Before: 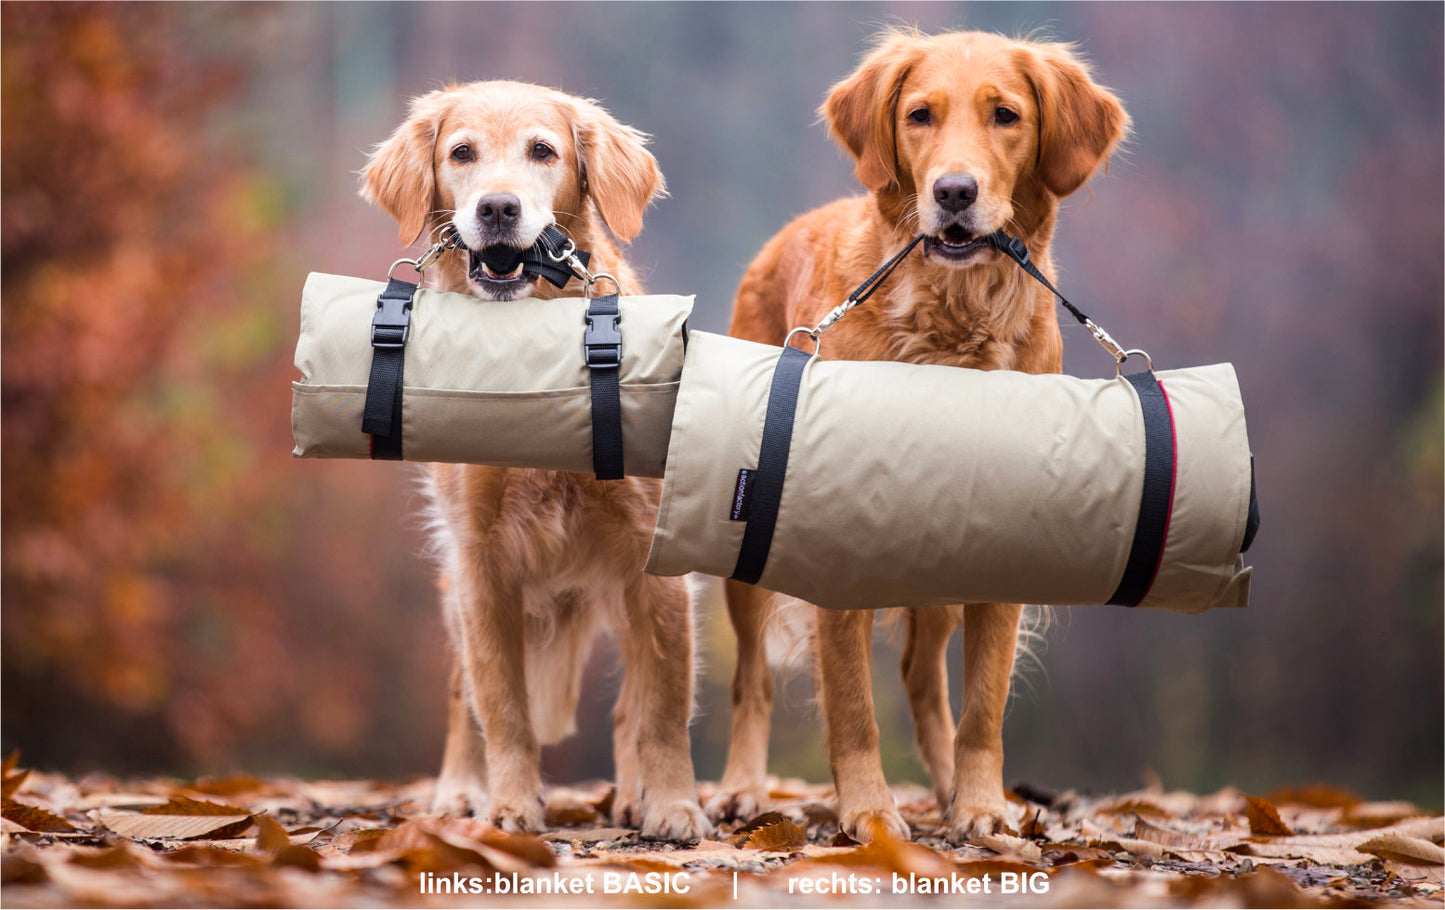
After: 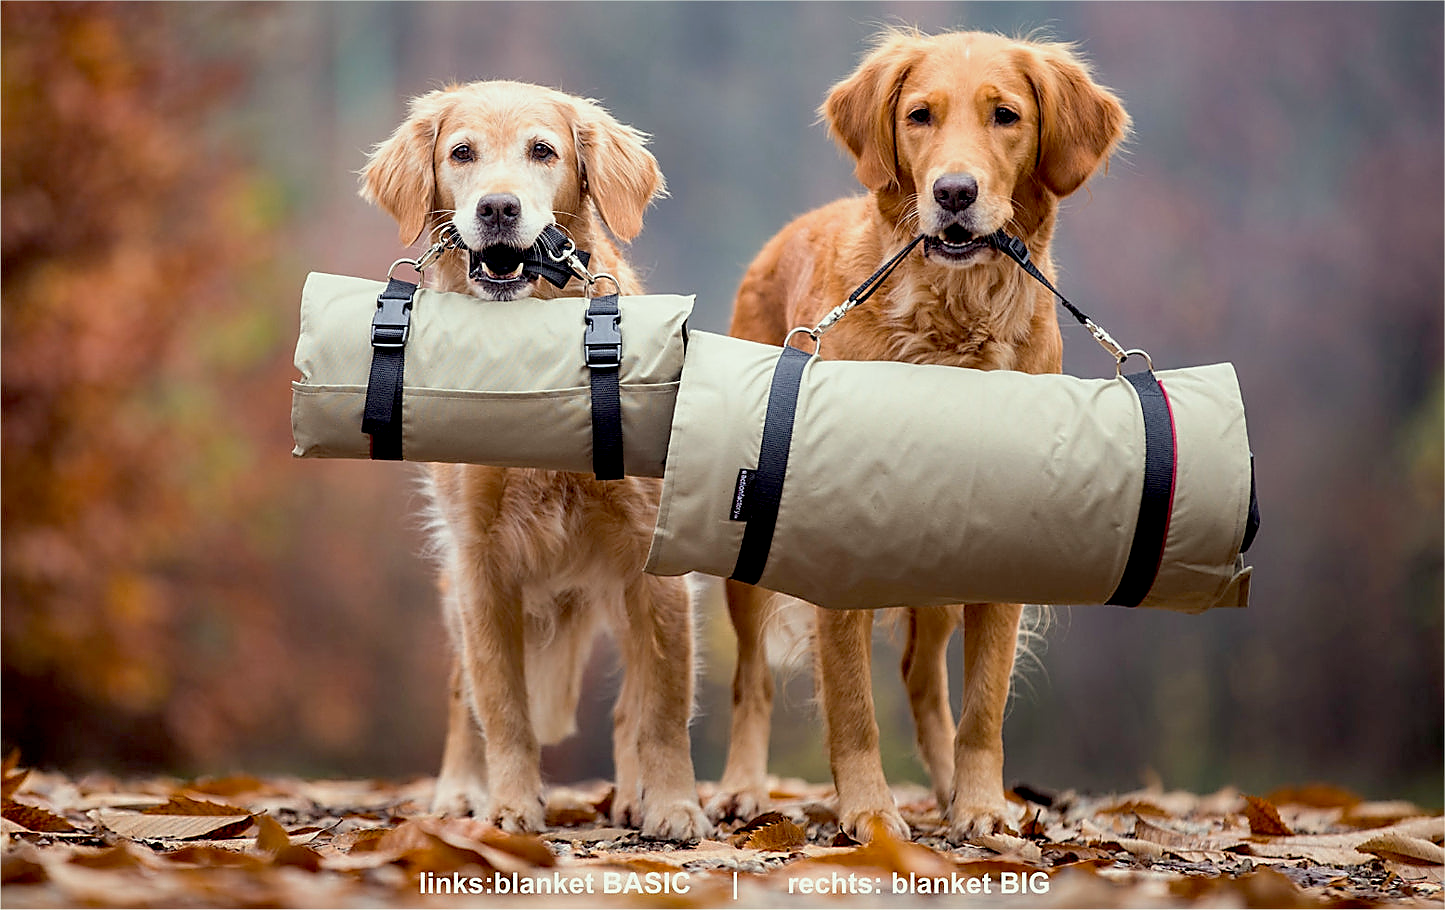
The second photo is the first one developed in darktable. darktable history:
color correction: highlights a* -4.73, highlights b* 5.06, saturation 0.97
base curve: curves: ch0 [(0.017, 0) (0.425, 0.441) (0.844, 0.933) (1, 1)], preserve colors none
color balance: contrast -15%
sharpen: radius 1.4, amount 1.25, threshold 0.7
